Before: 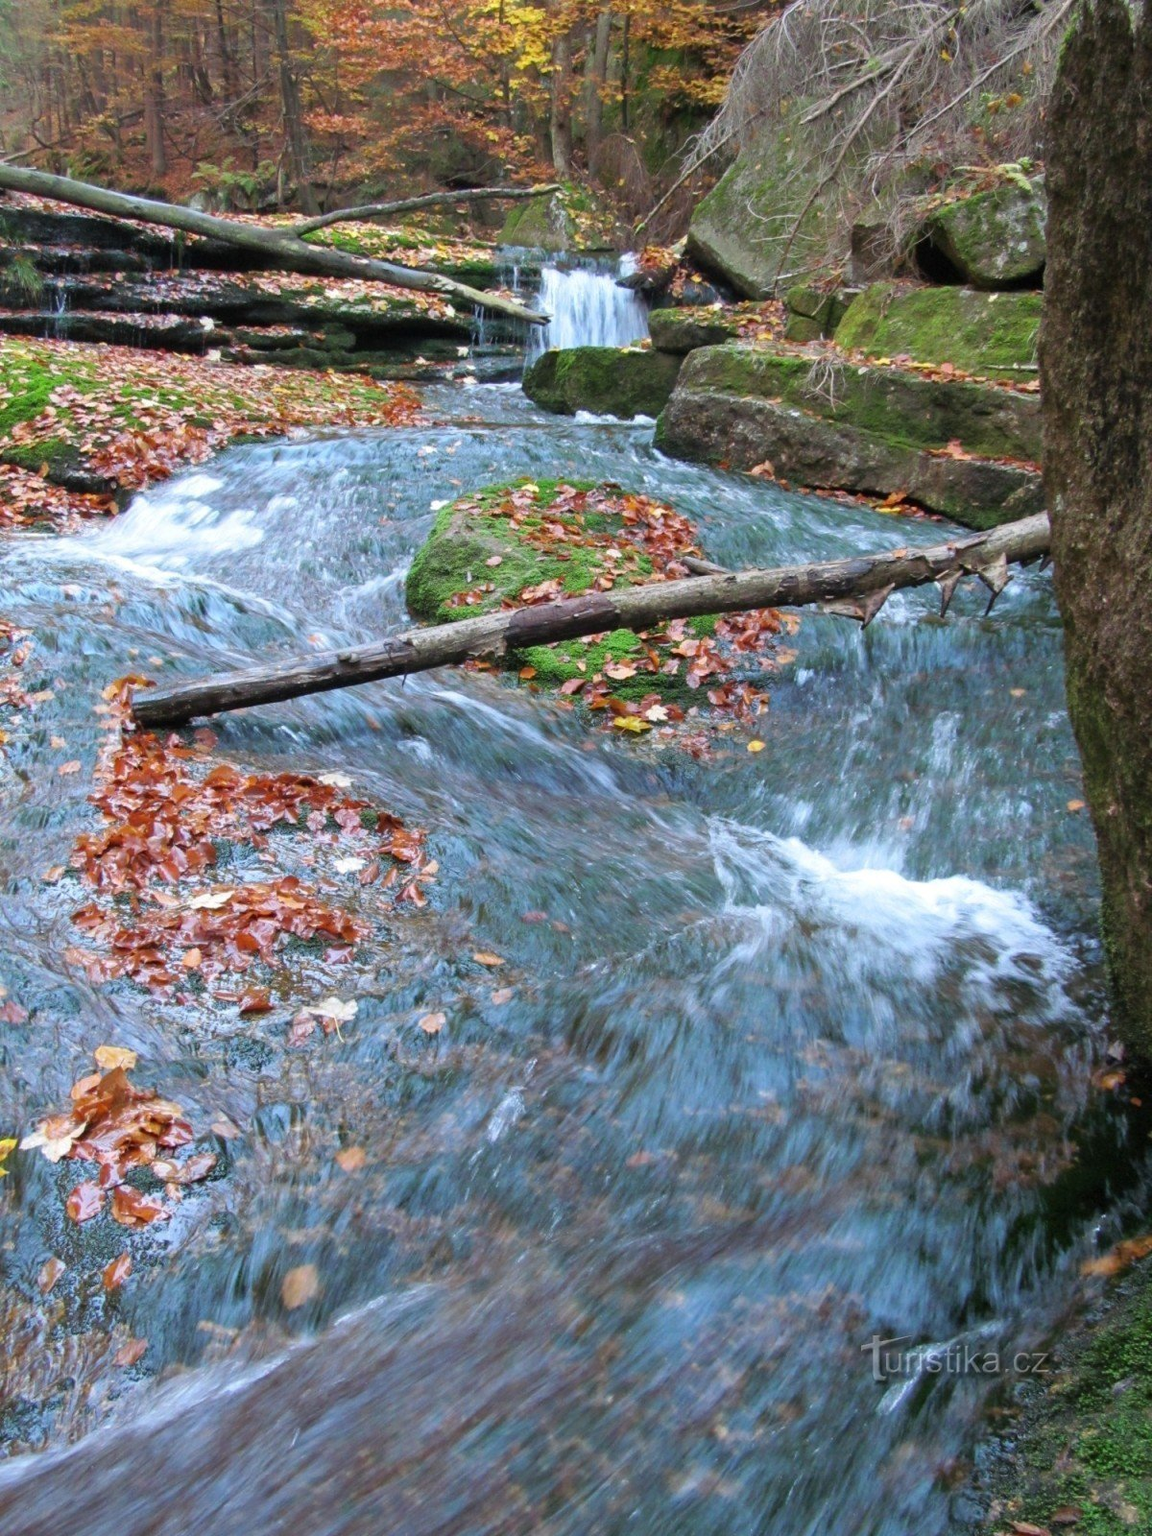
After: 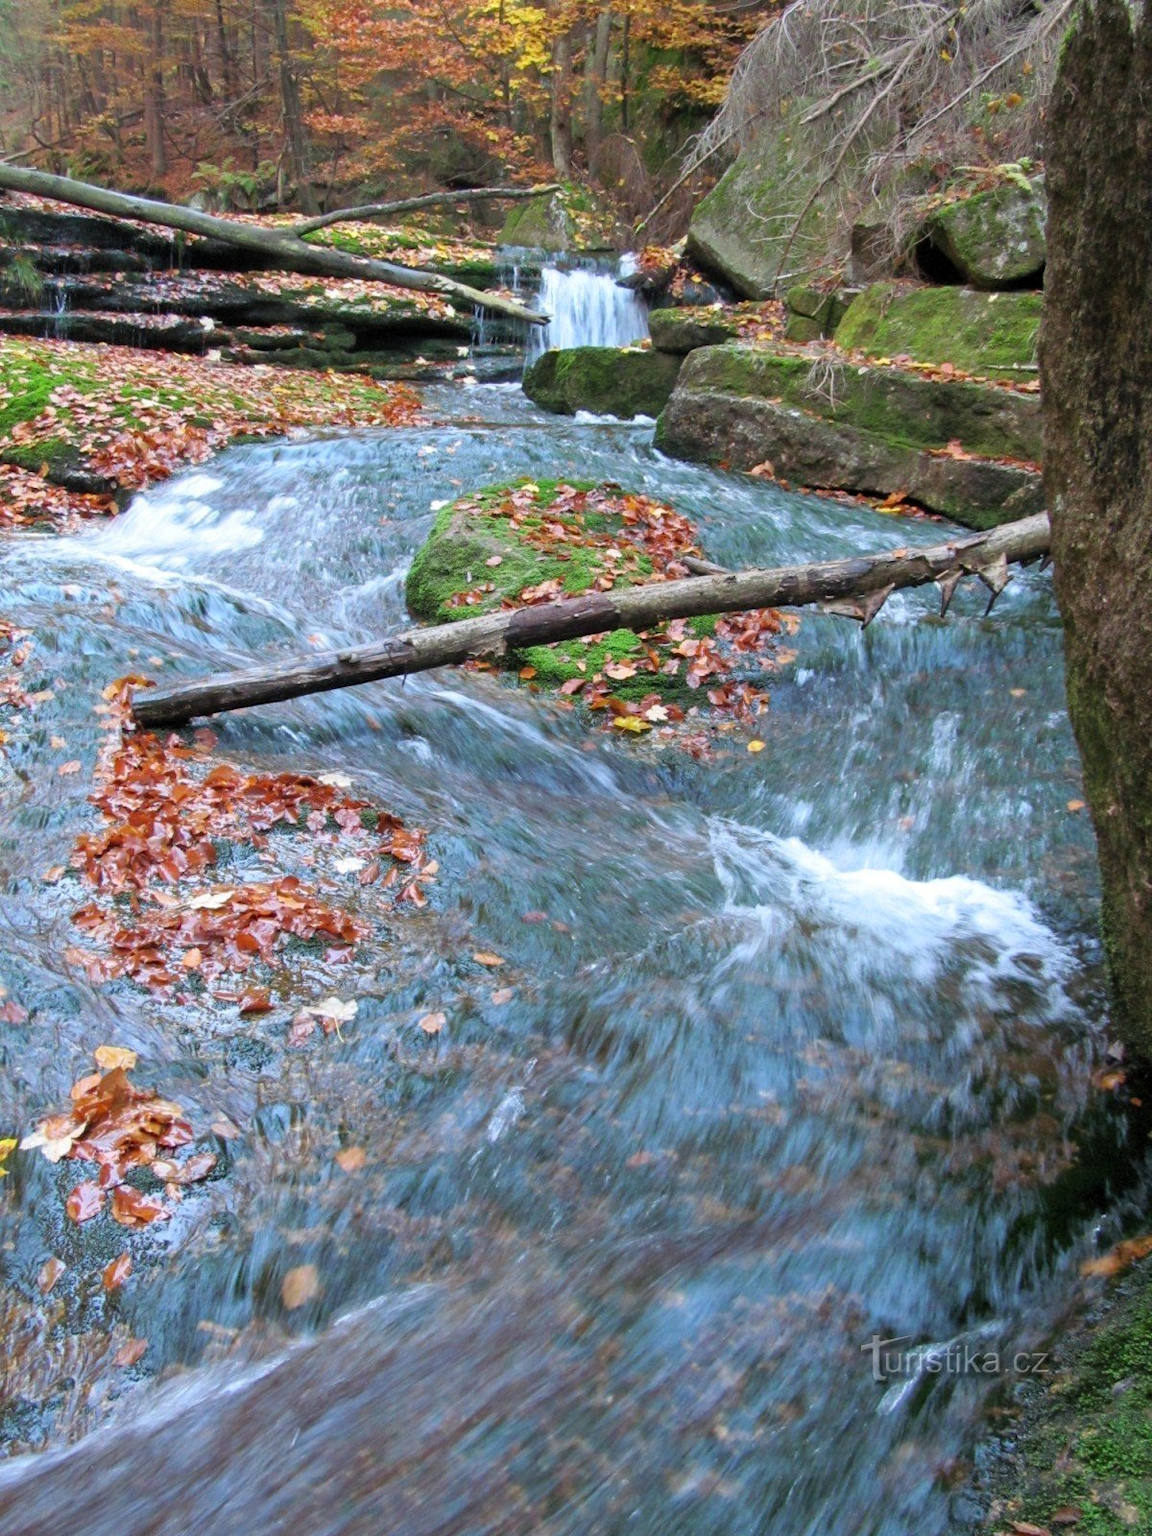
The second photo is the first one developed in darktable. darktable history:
tone equalizer: smoothing diameter 24.95%, edges refinement/feathering 8.07, preserve details guided filter
levels: levels [0.018, 0.493, 1]
